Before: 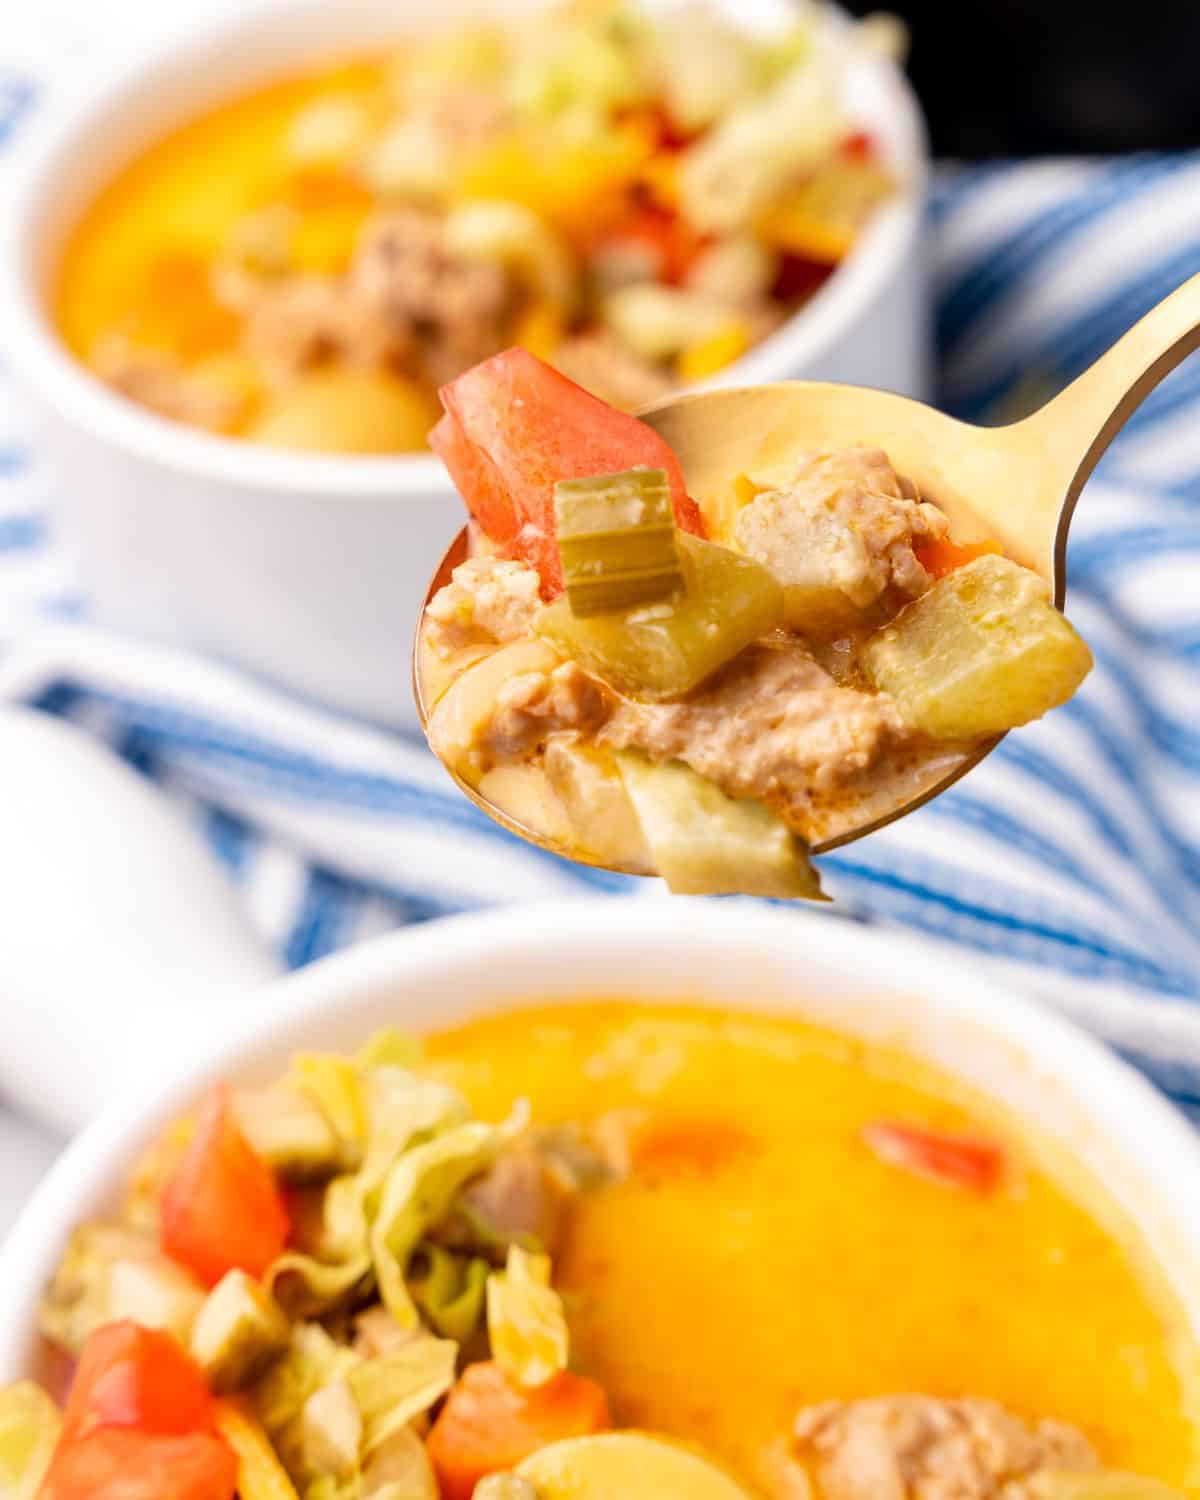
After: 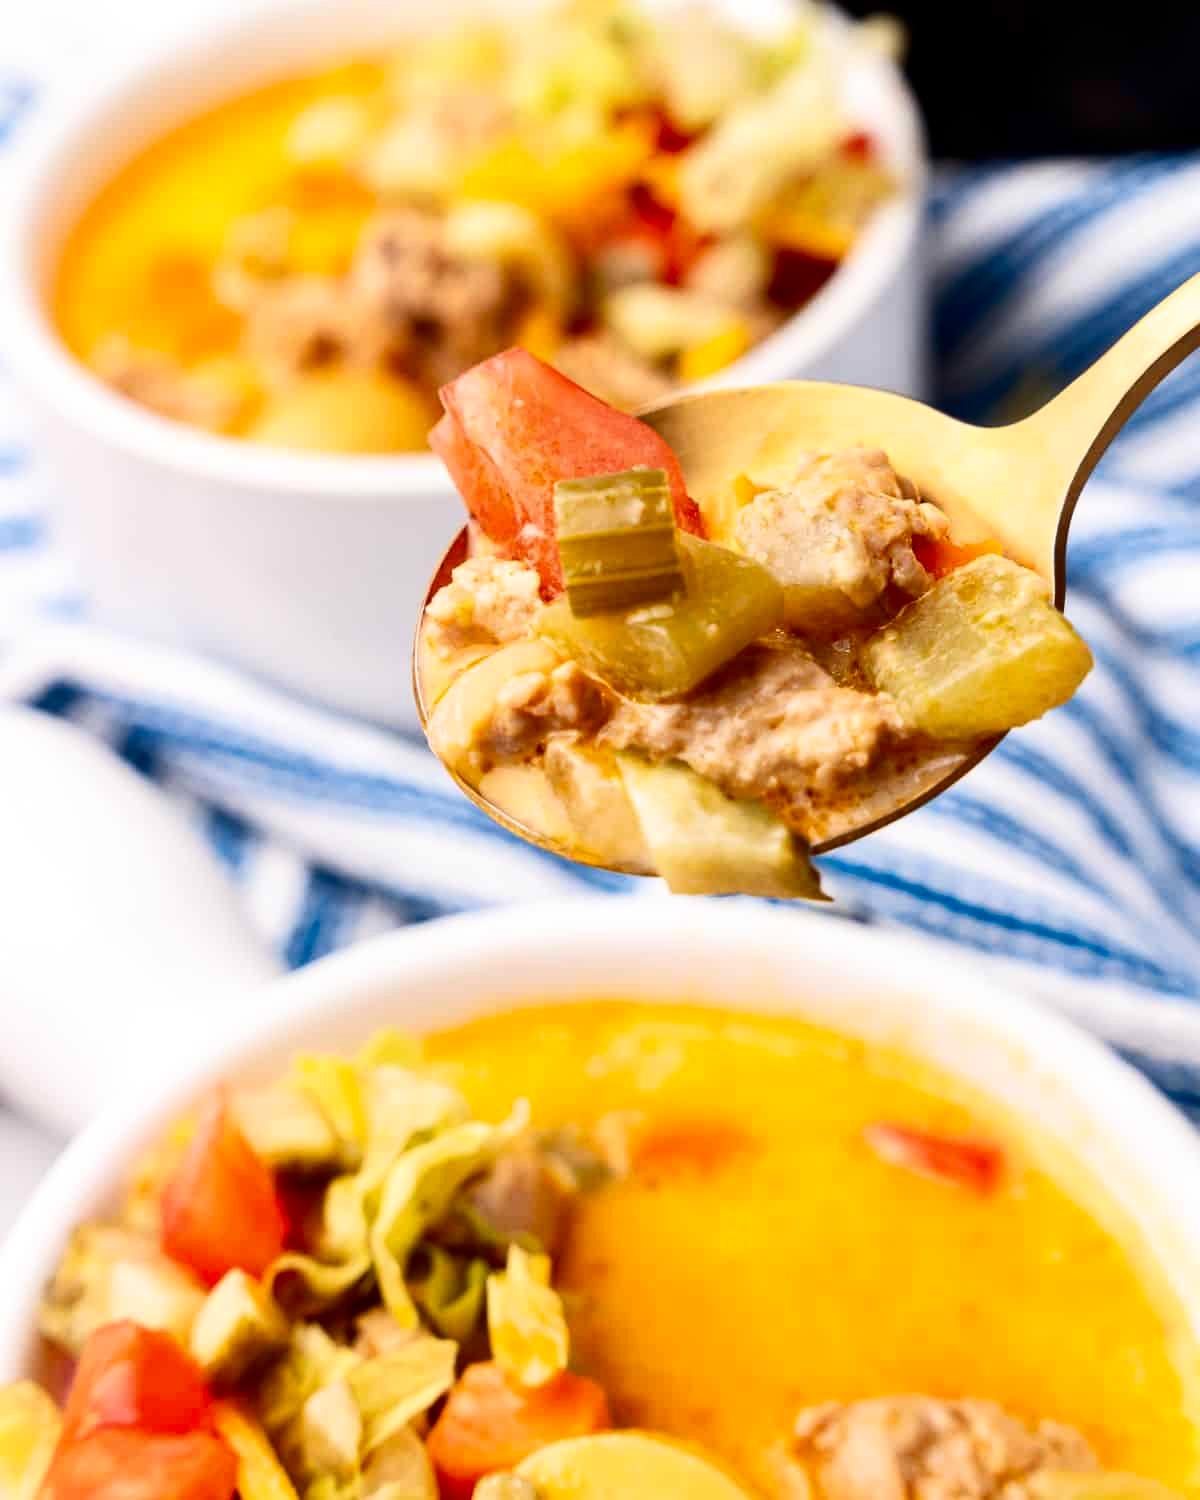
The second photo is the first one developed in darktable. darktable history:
contrast brightness saturation: contrast 0.2, brightness -0.11, saturation 0.1
tone equalizer: -8 EV -1.84 EV, -7 EV -1.16 EV, -6 EV -1.62 EV, smoothing diameter 25%, edges refinement/feathering 10, preserve details guided filter
